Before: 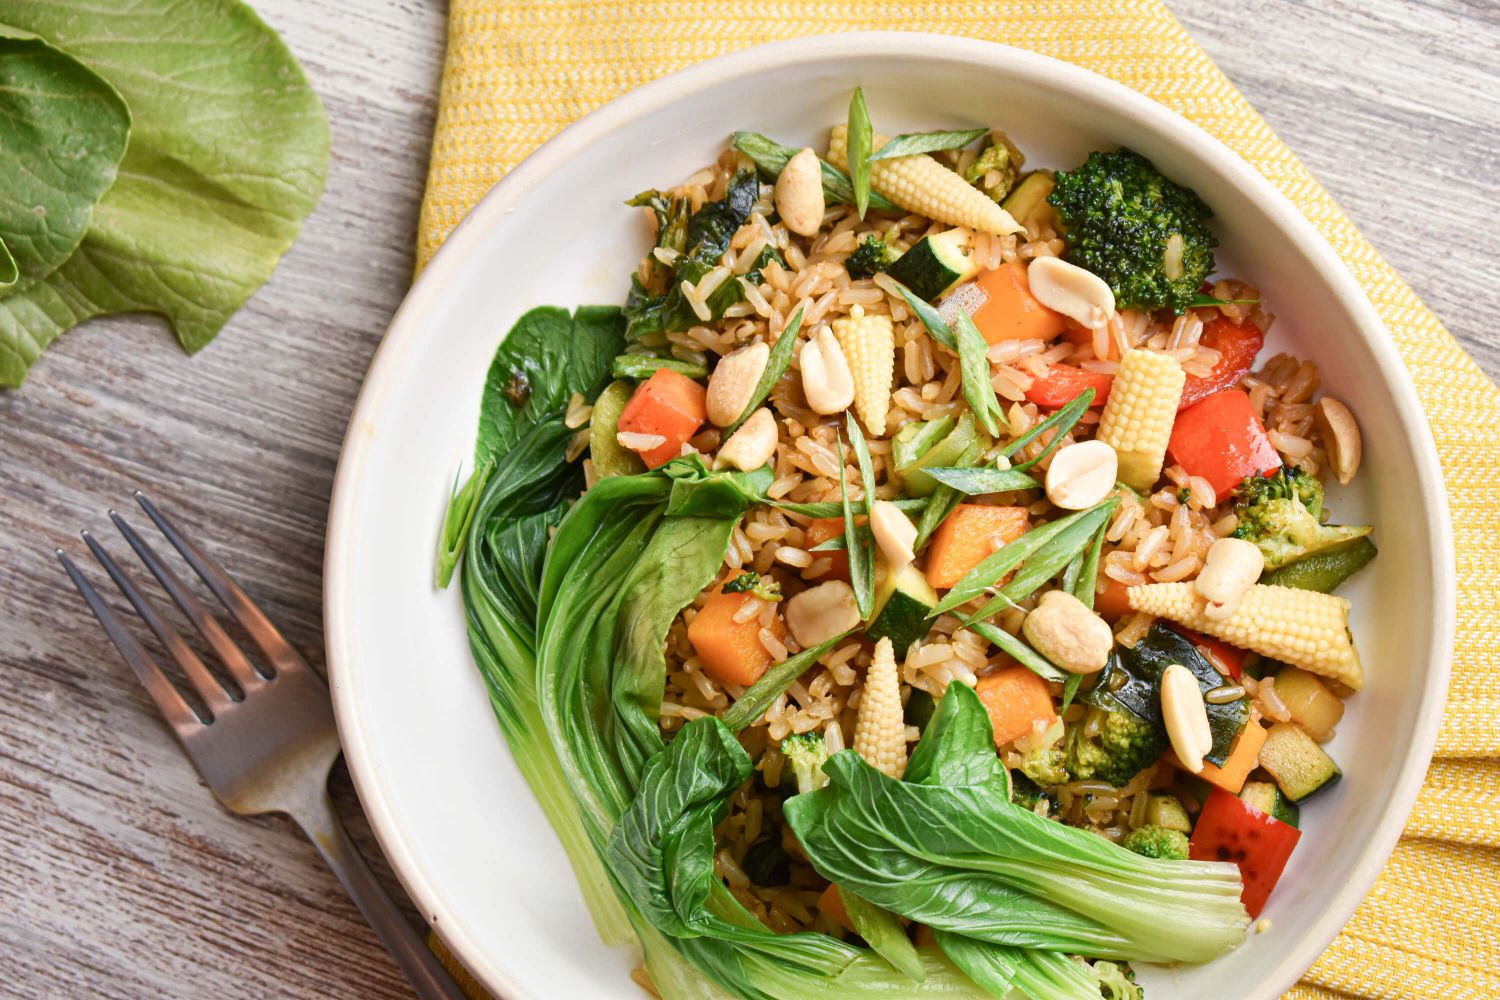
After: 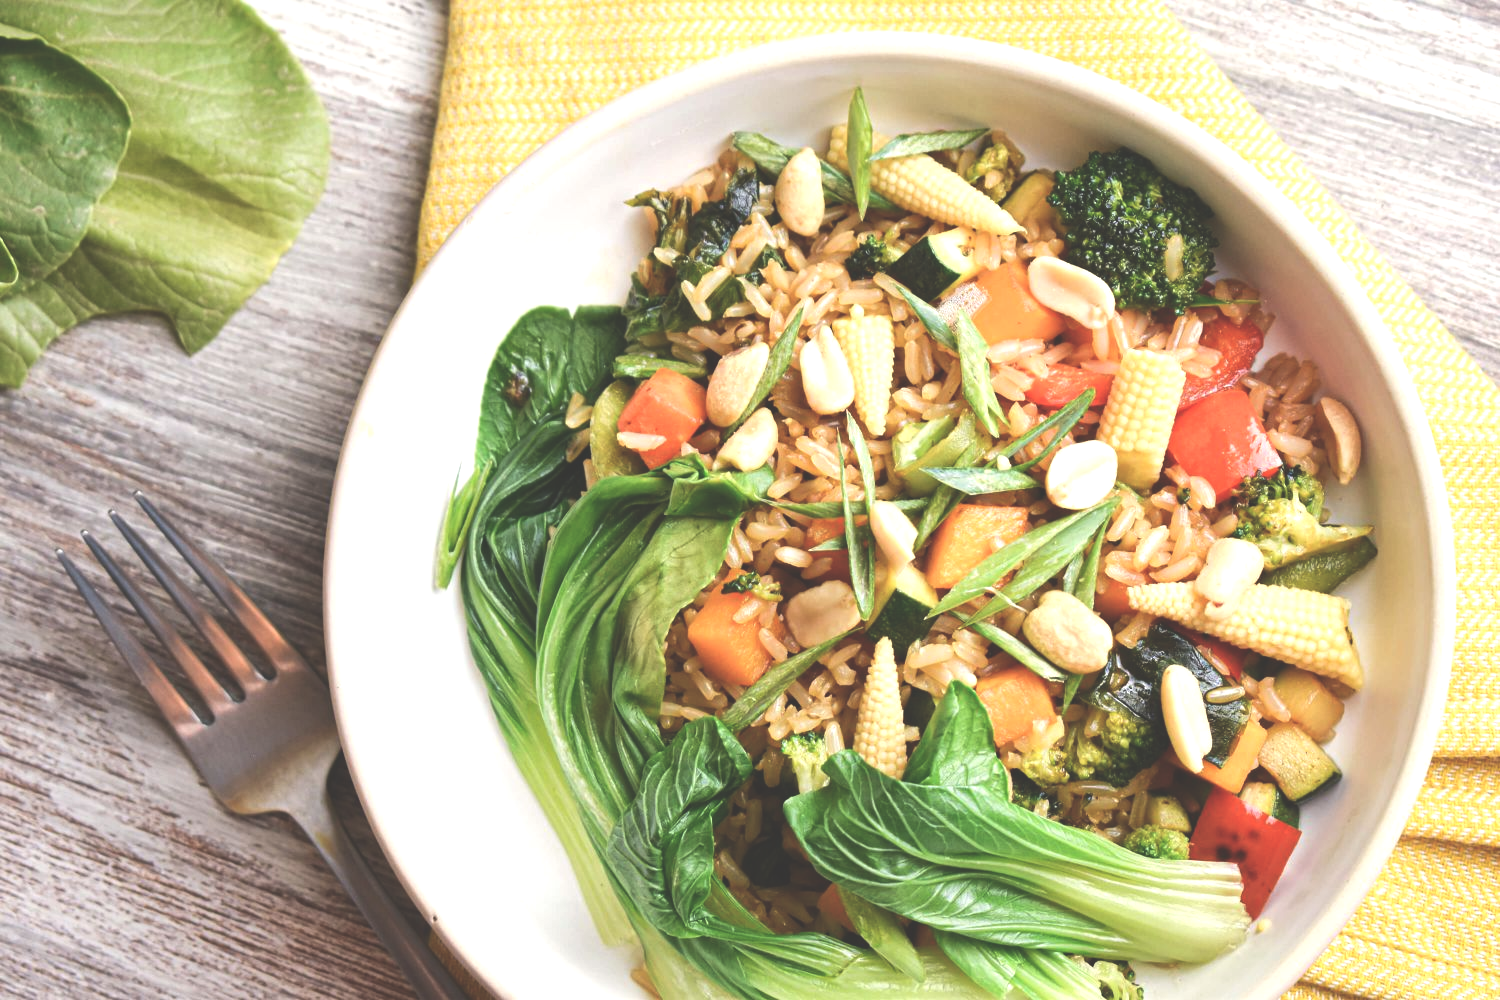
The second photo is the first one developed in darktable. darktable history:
exposure: black level correction -0.041, exposure 0.064 EV, compensate highlight preservation false
tone equalizer: -8 EV -0.417 EV, -7 EV -0.389 EV, -6 EV -0.333 EV, -5 EV -0.222 EV, -3 EV 0.222 EV, -2 EV 0.333 EV, -1 EV 0.389 EV, +0 EV 0.417 EV, edges refinement/feathering 500, mask exposure compensation -1.57 EV, preserve details no
